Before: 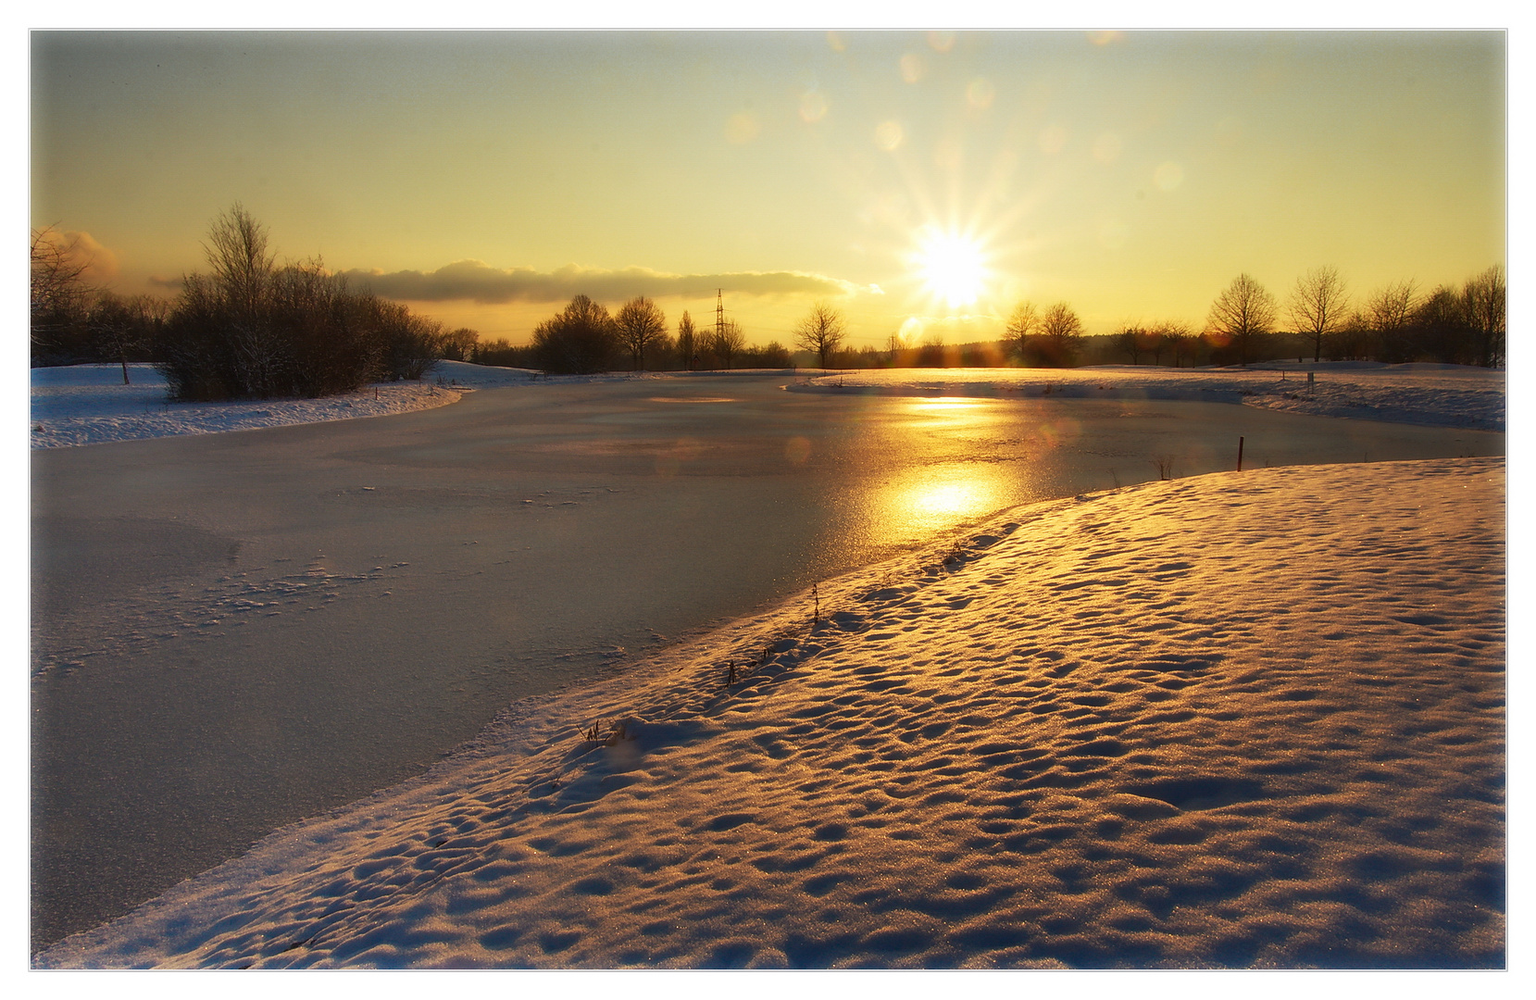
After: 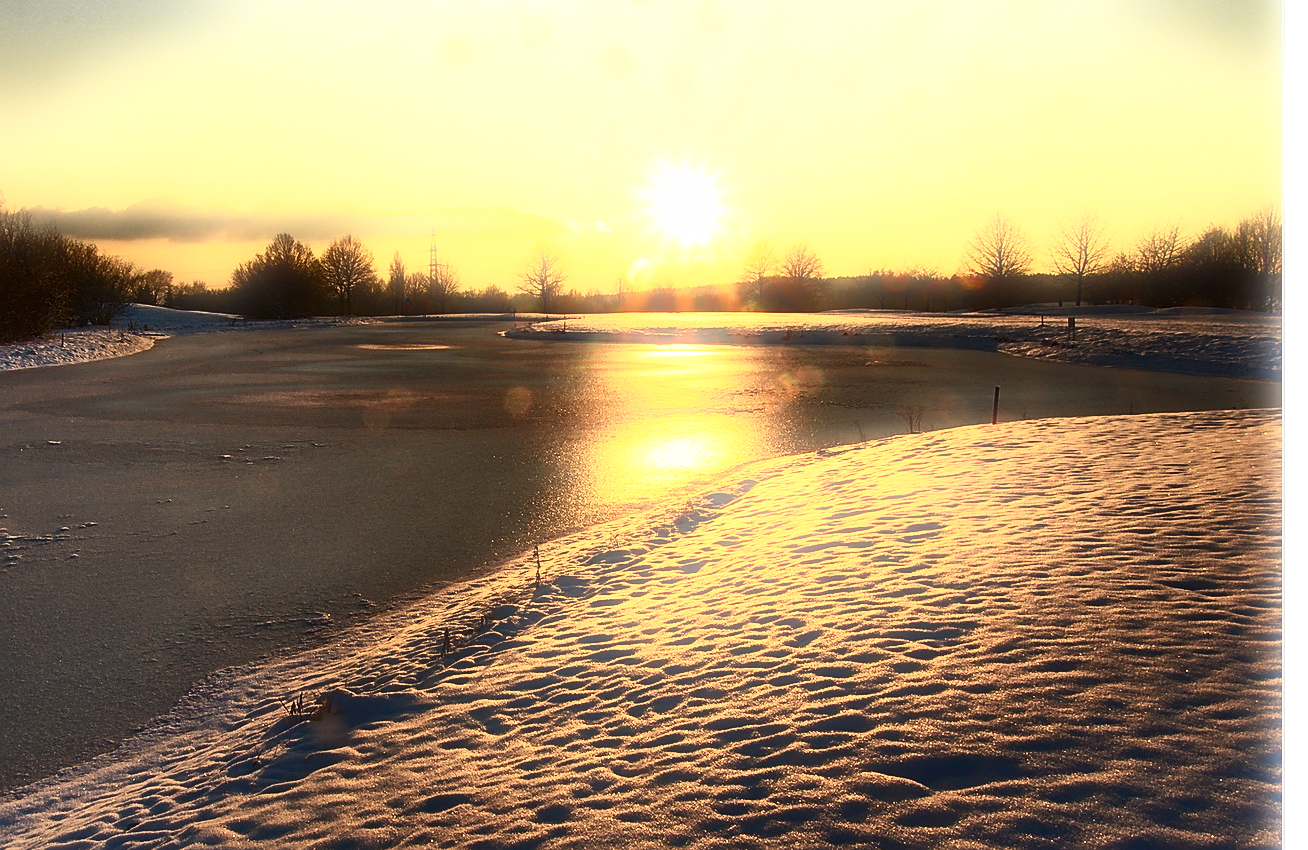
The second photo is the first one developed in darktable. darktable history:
levels: levels [0, 0.492, 0.984]
sharpen: on, module defaults
bloom: size 5%, threshold 95%, strength 15%
crop and rotate: left 20.74%, top 7.912%, right 0.375%, bottom 13.378%
contrast brightness saturation: contrast 0.39, brightness 0.1
